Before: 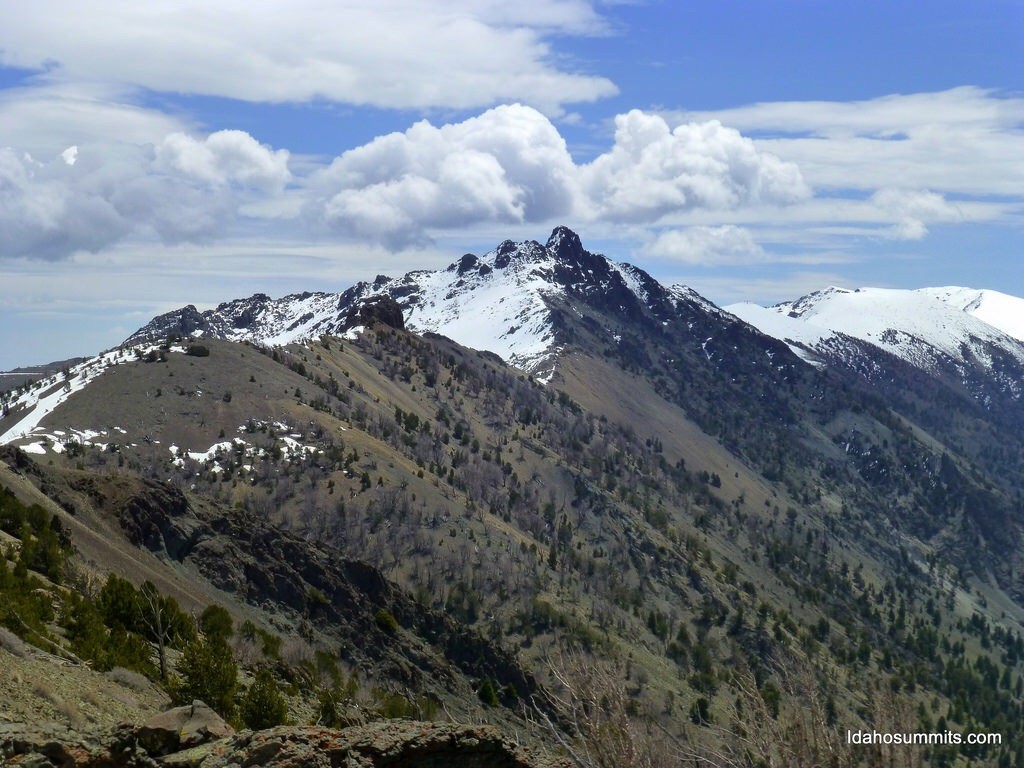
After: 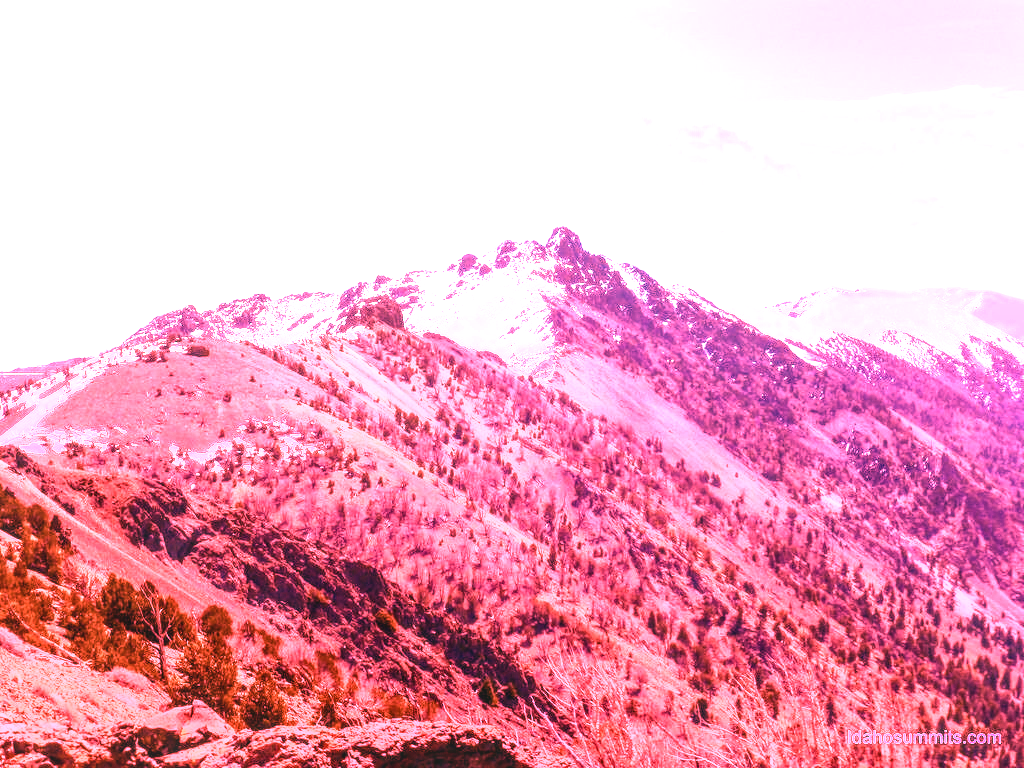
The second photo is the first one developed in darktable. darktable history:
local contrast: detail 130%
white balance: red 4.26, blue 1.802
levels: levels [0, 0.476, 0.951]
color balance rgb: shadows lift › chroma 1%, shadows lift › hue 28.8°, power › hue 60°, highlights gain › chroma 1%, highlights gain › hue 60°, global offset › luminance 0.25%, perceptual saturation grading › highlights -20%, perceptual saturation grading › shadows 20%, perceptual brilliance grading › highlights 5%, perceptual brilliance grading › shadows -10%, global vibrance 19.67%
